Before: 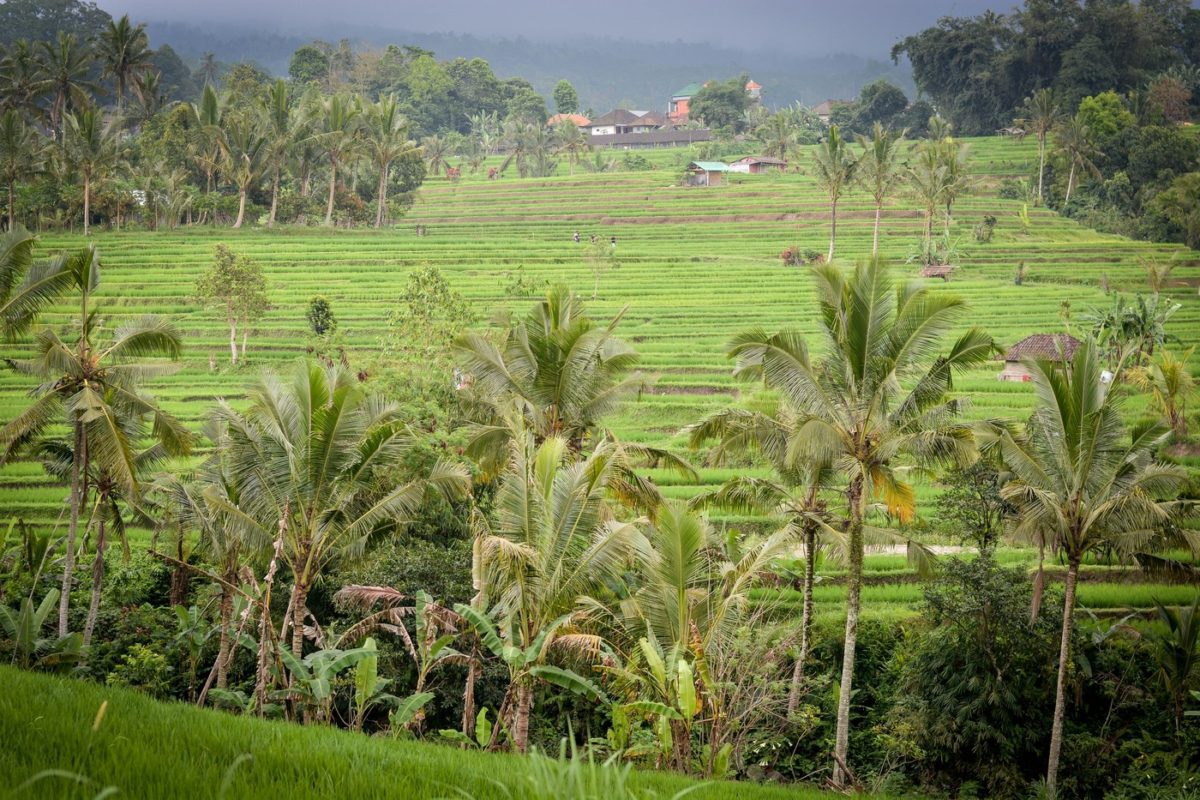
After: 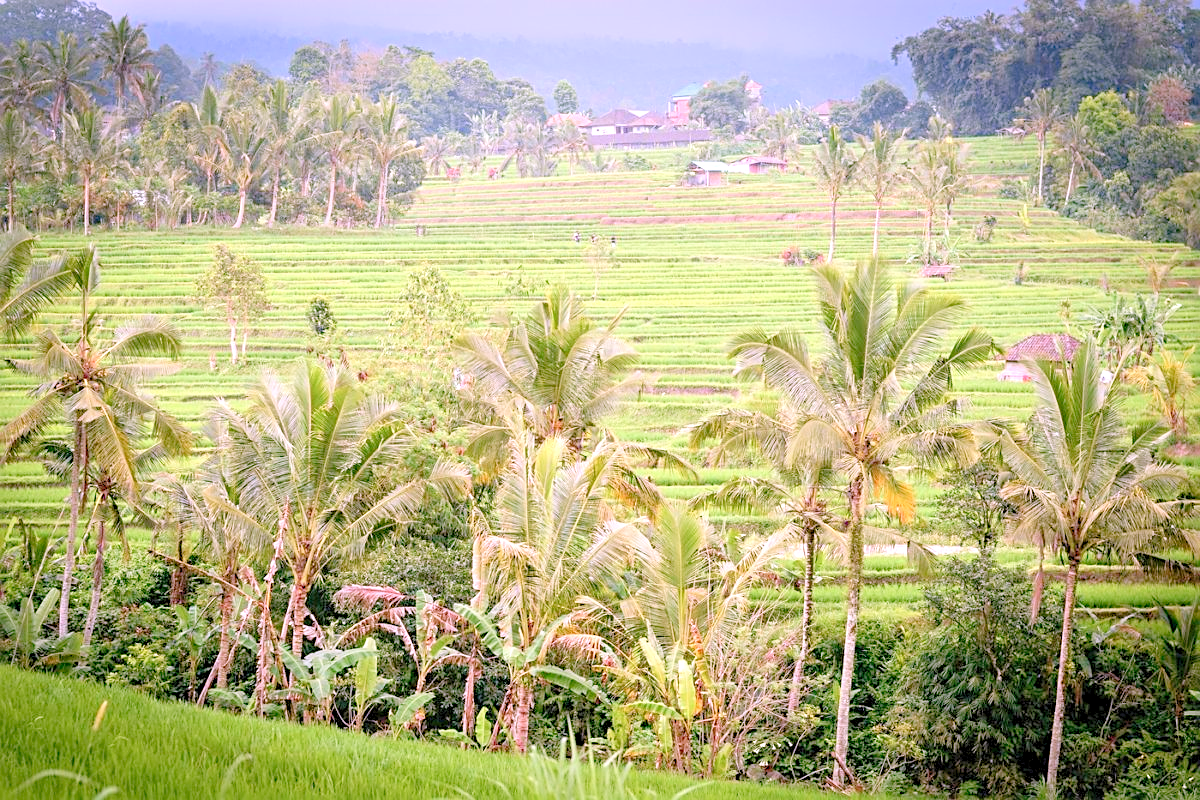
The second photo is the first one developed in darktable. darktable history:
sharpen: on, module defaults
color correction: highlights a* 15.32, highlights b* -20.55
levels: levels [0.008, 0.318, 0.836]
